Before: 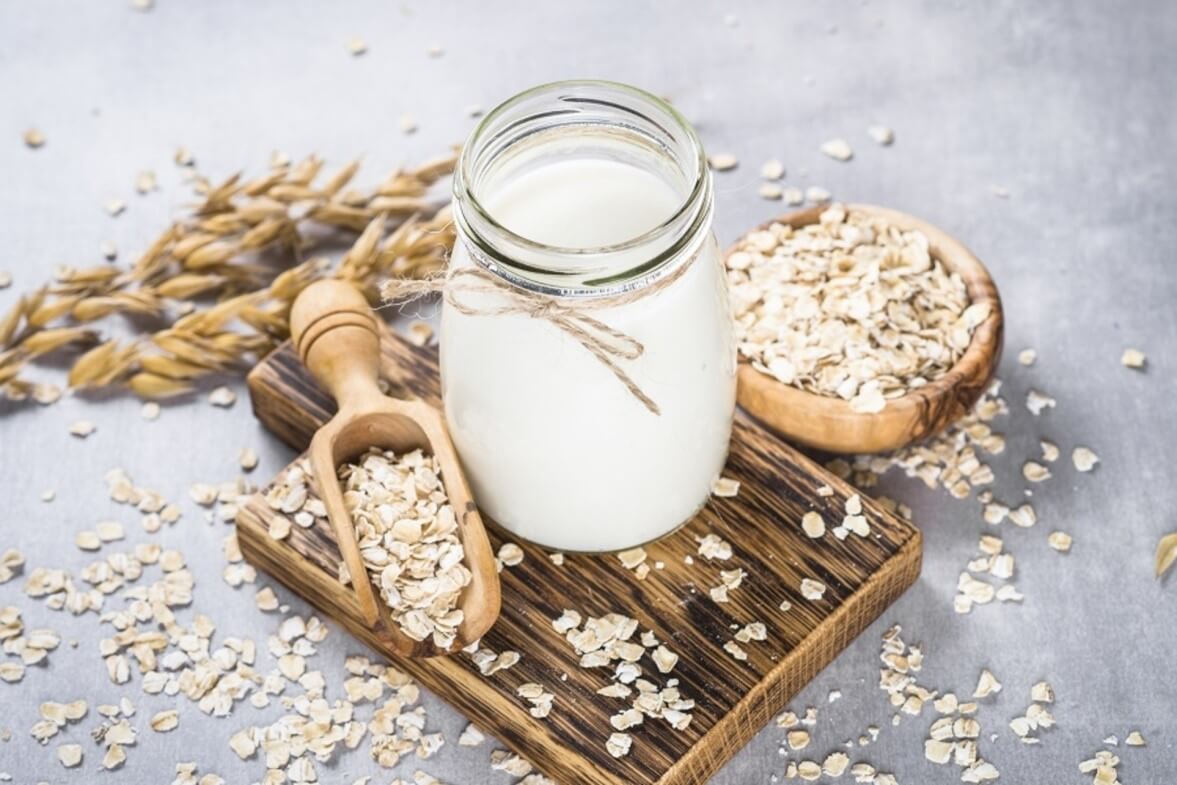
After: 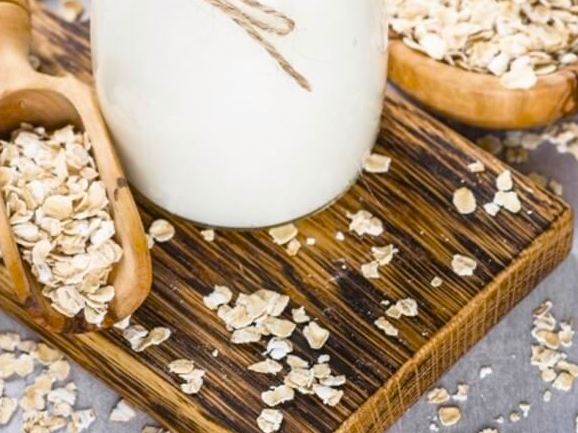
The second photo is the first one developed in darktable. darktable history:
color balance rgb: highlights gain › chroma 0.109%, highlights gain › hue 330.13°, perceptual saturation grading › global saturation 19.418%, global vibrance 15.815%, saturation formula JzAzBz (2021)
crop: left 29.719%, top 41.342%, right 21.14%, bottom 3.473%
exposure: compensate highlight preservation false
